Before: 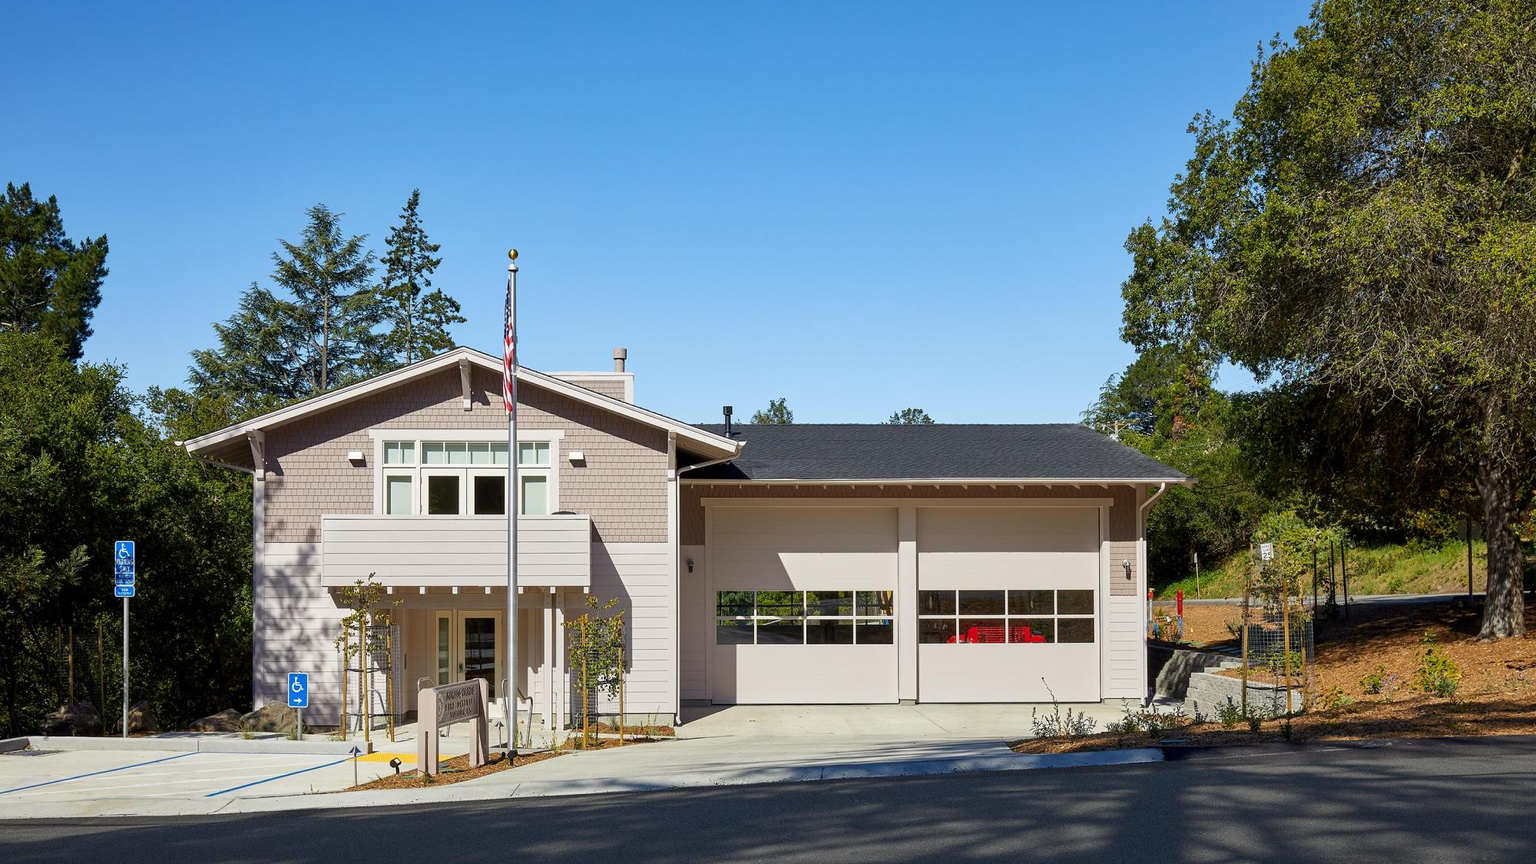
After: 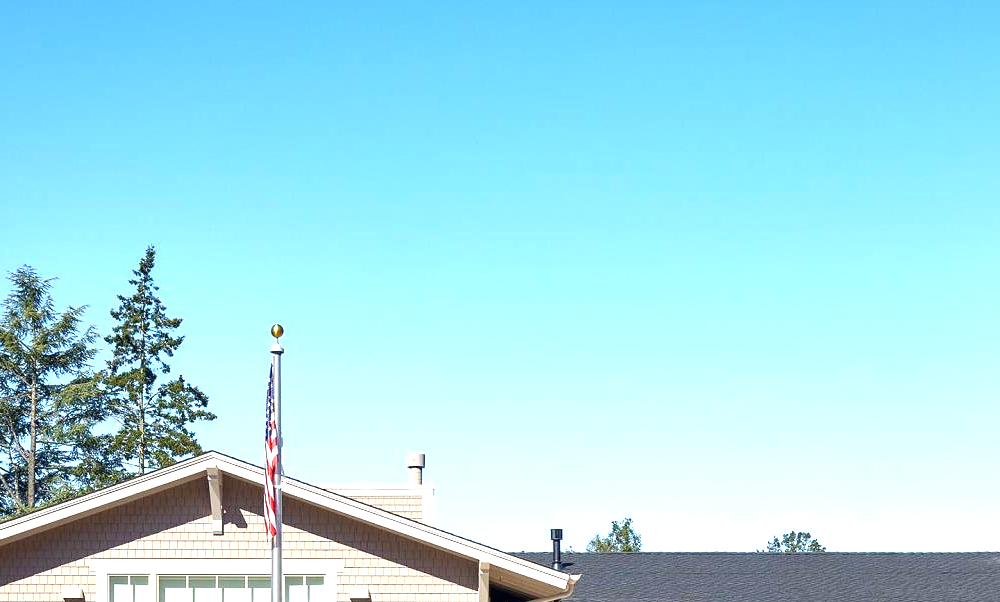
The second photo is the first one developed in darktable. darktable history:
color correction: highlights a* 0.207, highlights b* 2.7, shadows a* -0.874, shadows b* -4.78
exposure: exposure 1.15 EV, compensate highlight preservation false
crop: left 19.556%, right 30.401%, bottom 46.458%
